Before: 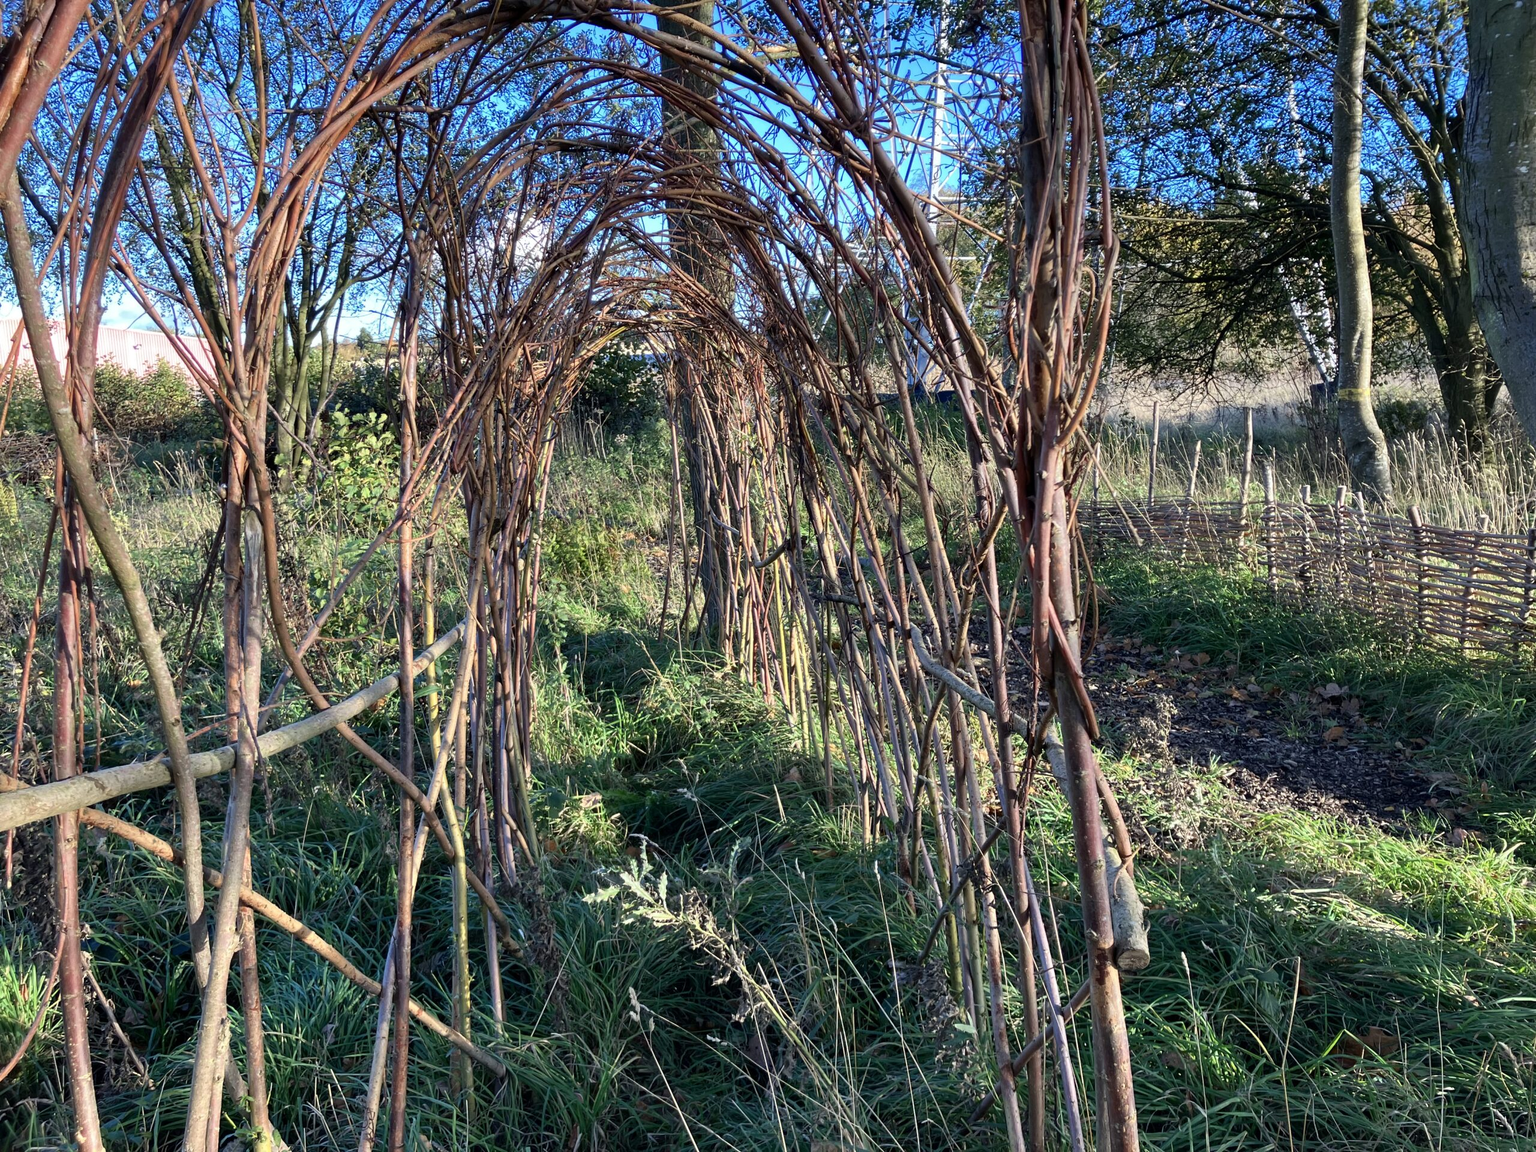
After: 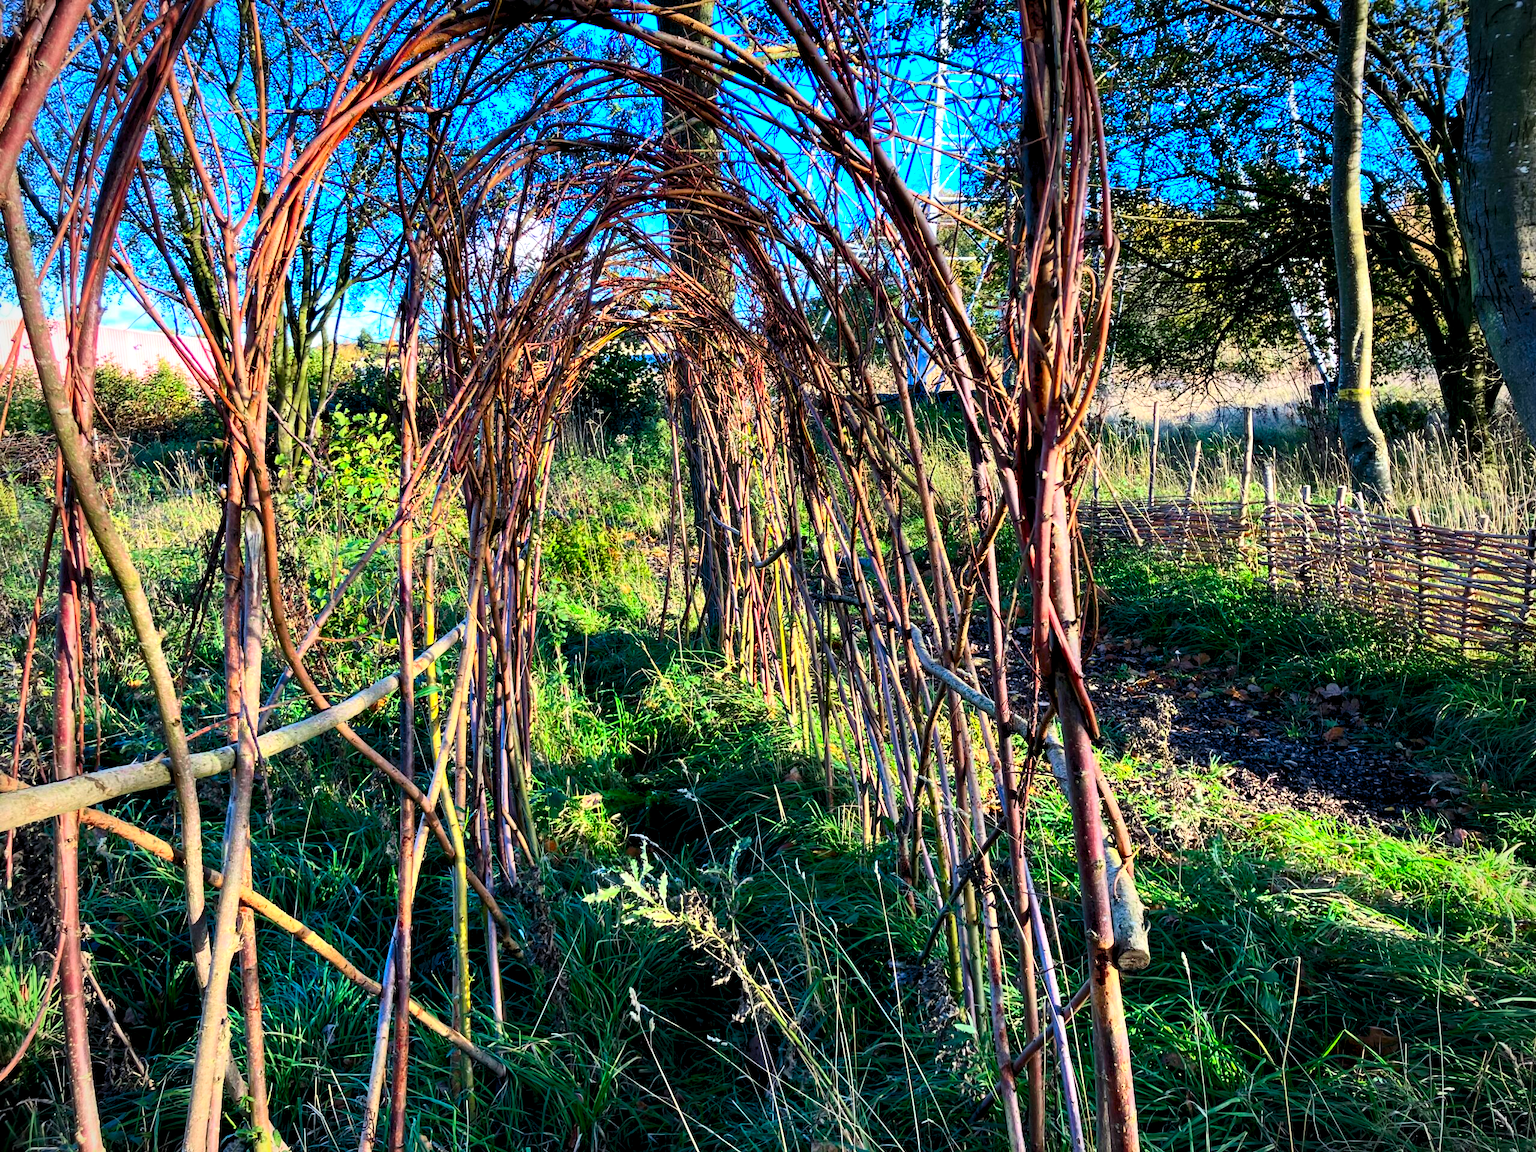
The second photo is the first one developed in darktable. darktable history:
contrast brightness saturation: contrast 0.26, brightness 0.02, saturation 0.87
rgb levels: levels [[0.01, 0.419, 0.839], [0, 0.5, 1], [0, 0.5, 1]]
vignetting: fall-off radius 60.65%
